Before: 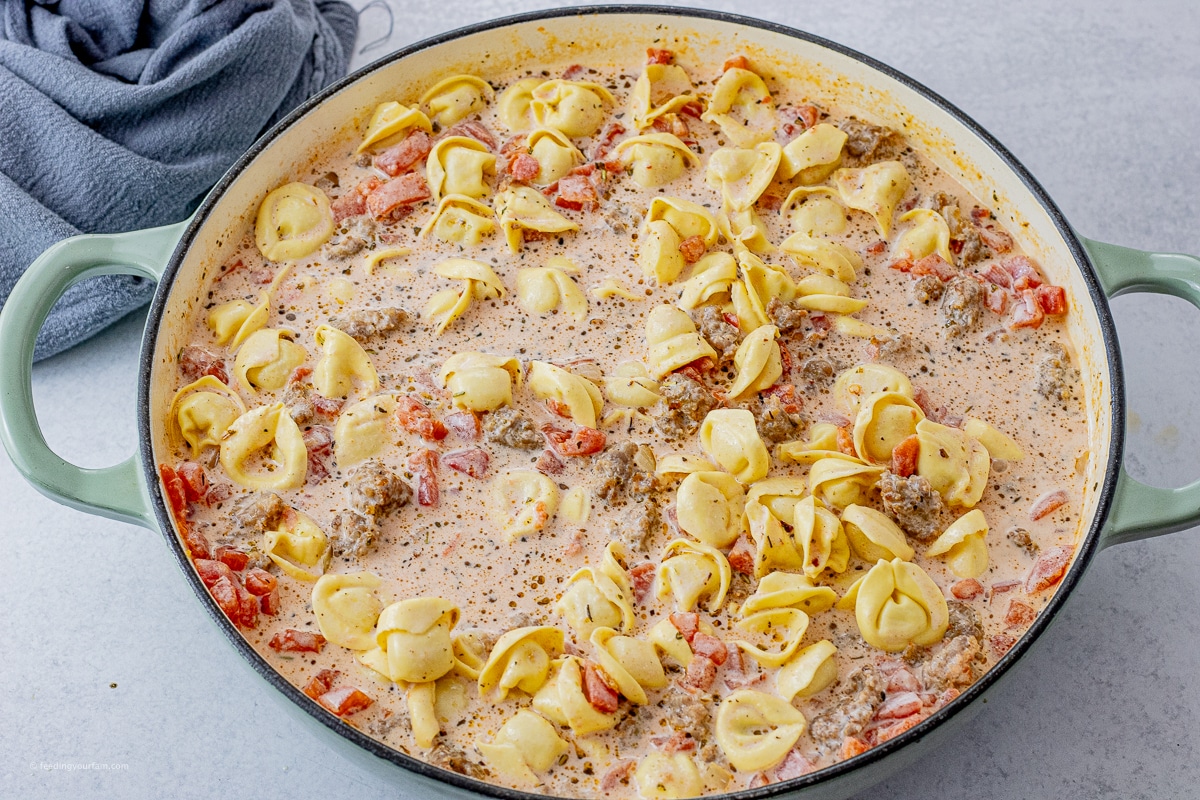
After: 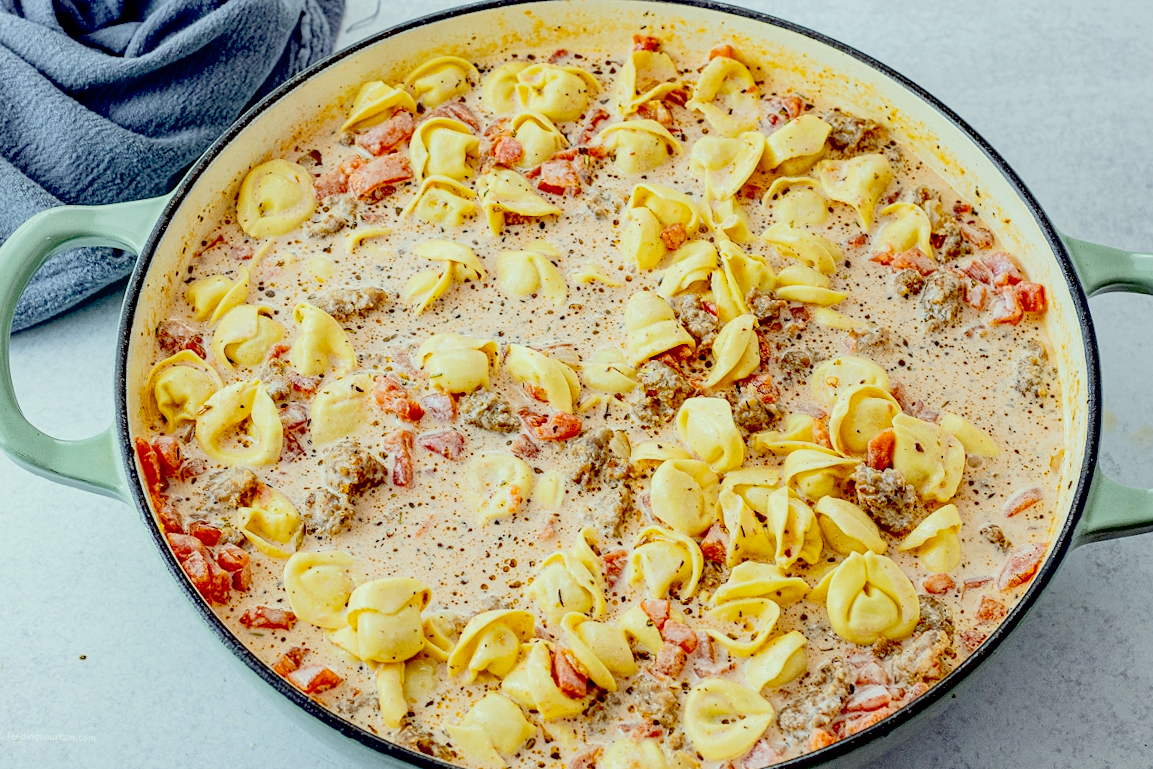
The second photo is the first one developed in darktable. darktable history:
crop and rotate: angle -1.54°
color correction: highlights a* -7.84, highlights b* 3.73
contrast brightness saturation: contrast 0.142, brightness 0.217
exposure: black level correction 0.044, exposure -0.231 EV, compensate highlight preservation false
